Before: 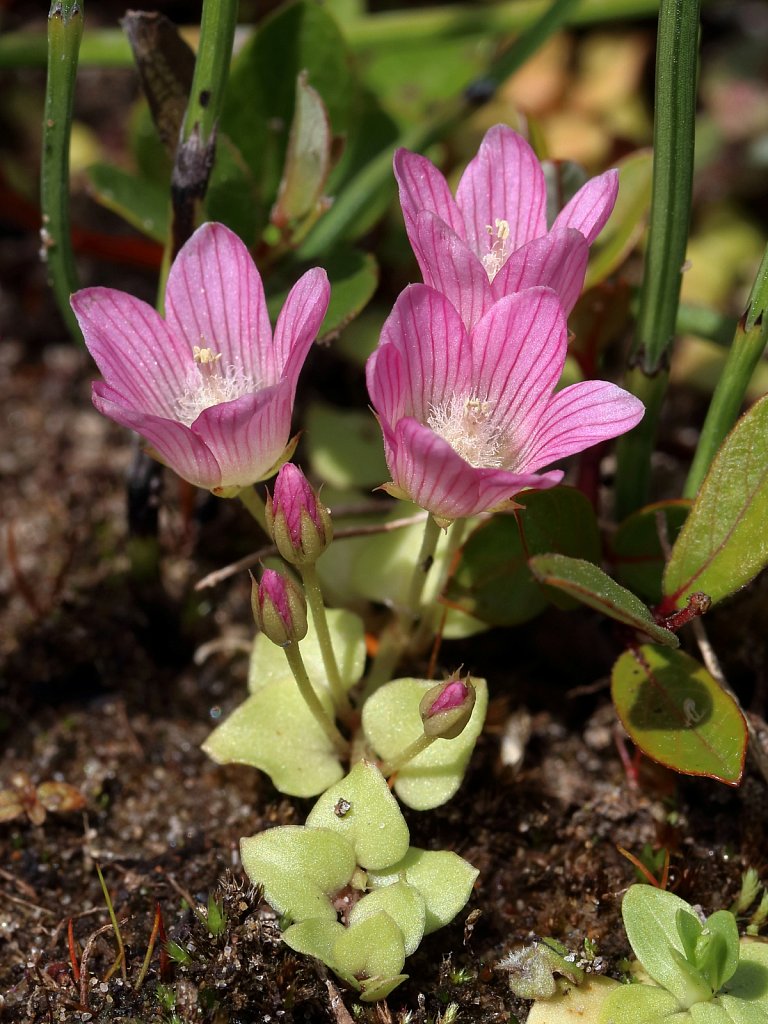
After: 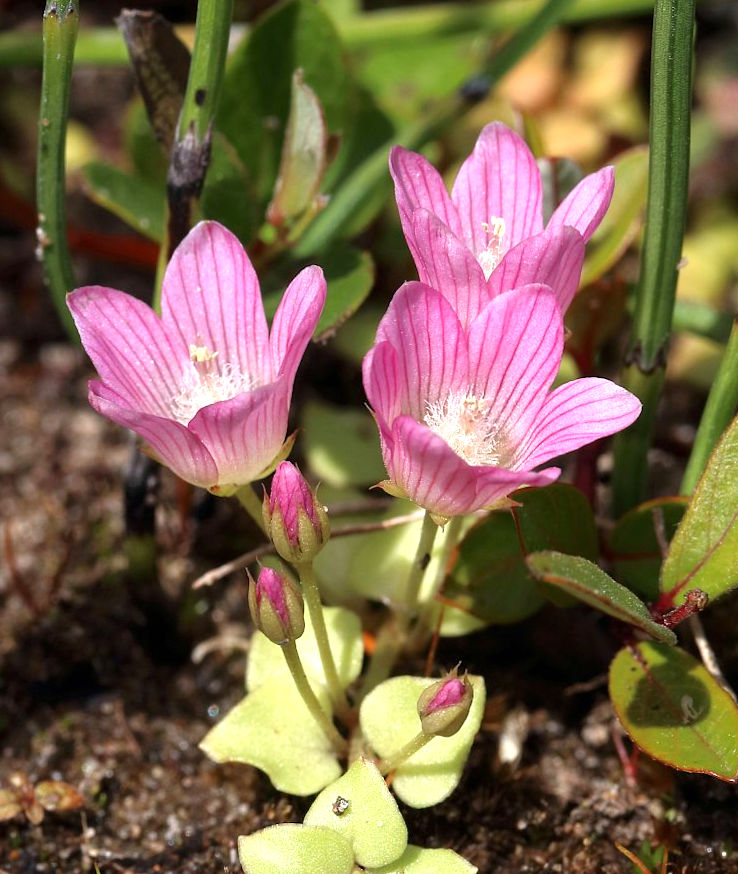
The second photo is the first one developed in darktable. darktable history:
exposure: black level correction 0, exposure 0.7 EV, compensate exposure bias true, compensate highlight preservation false
crop and rotate: angle 0.2°, left 0.275%, right 3.127%, bottom 14.18%
